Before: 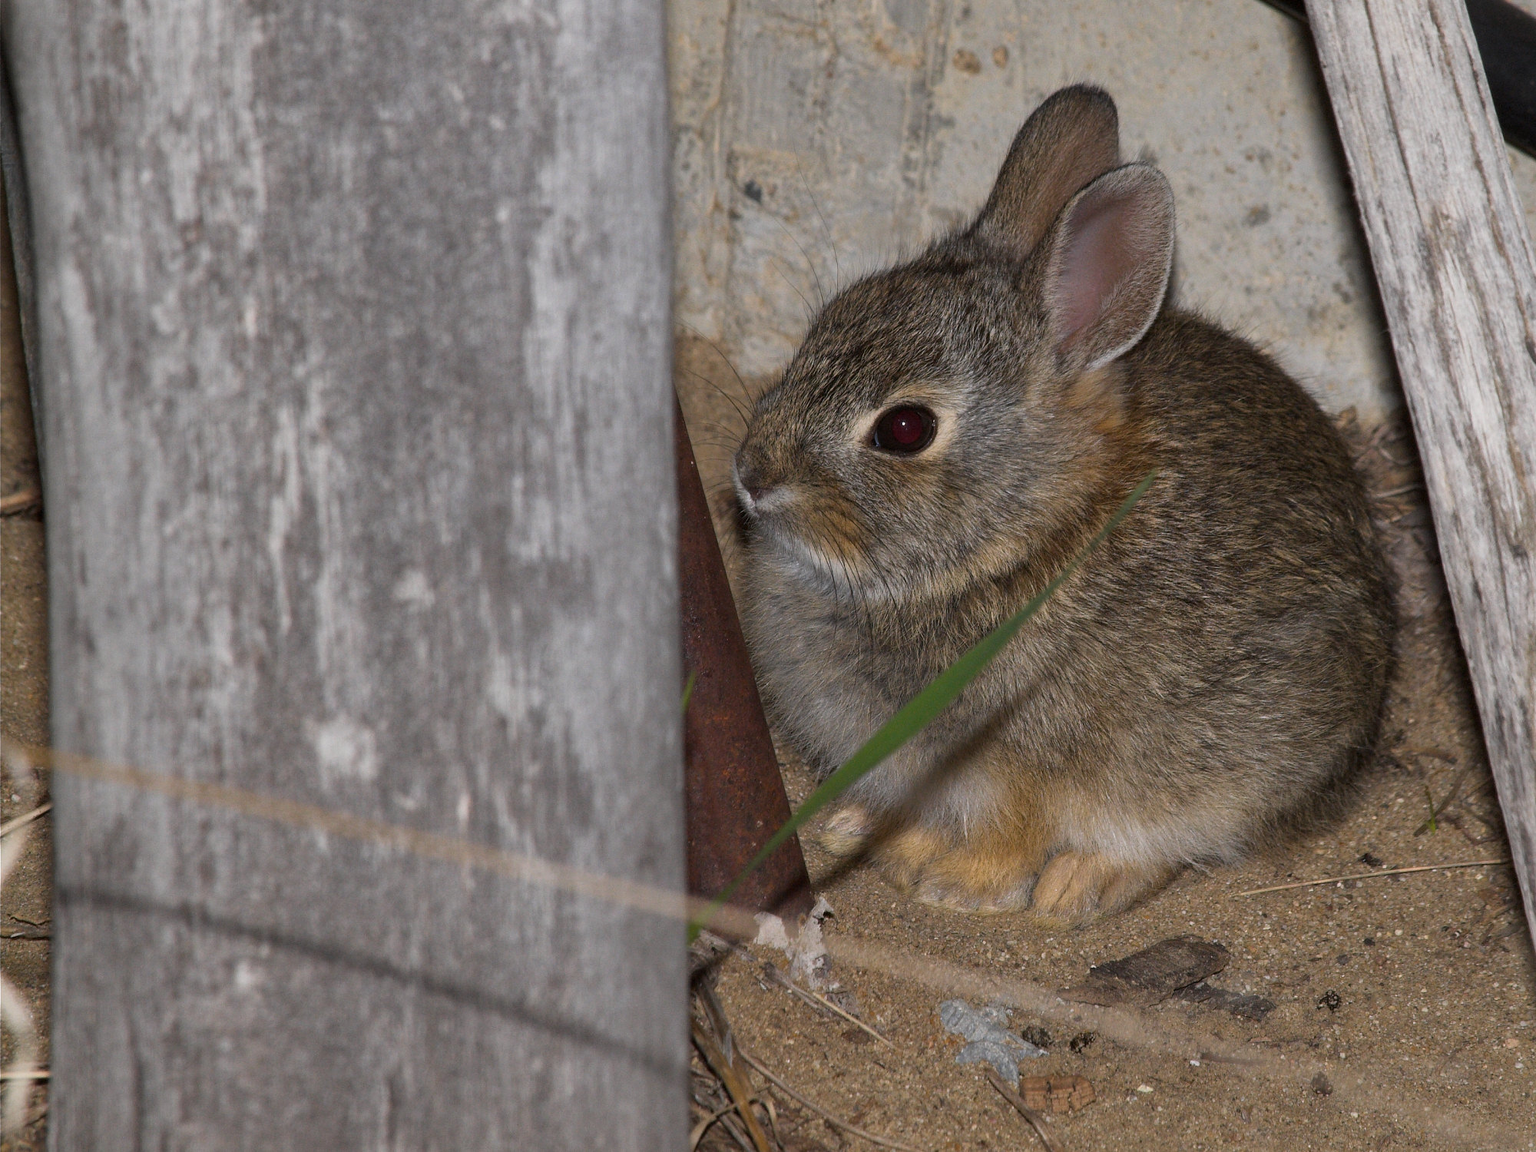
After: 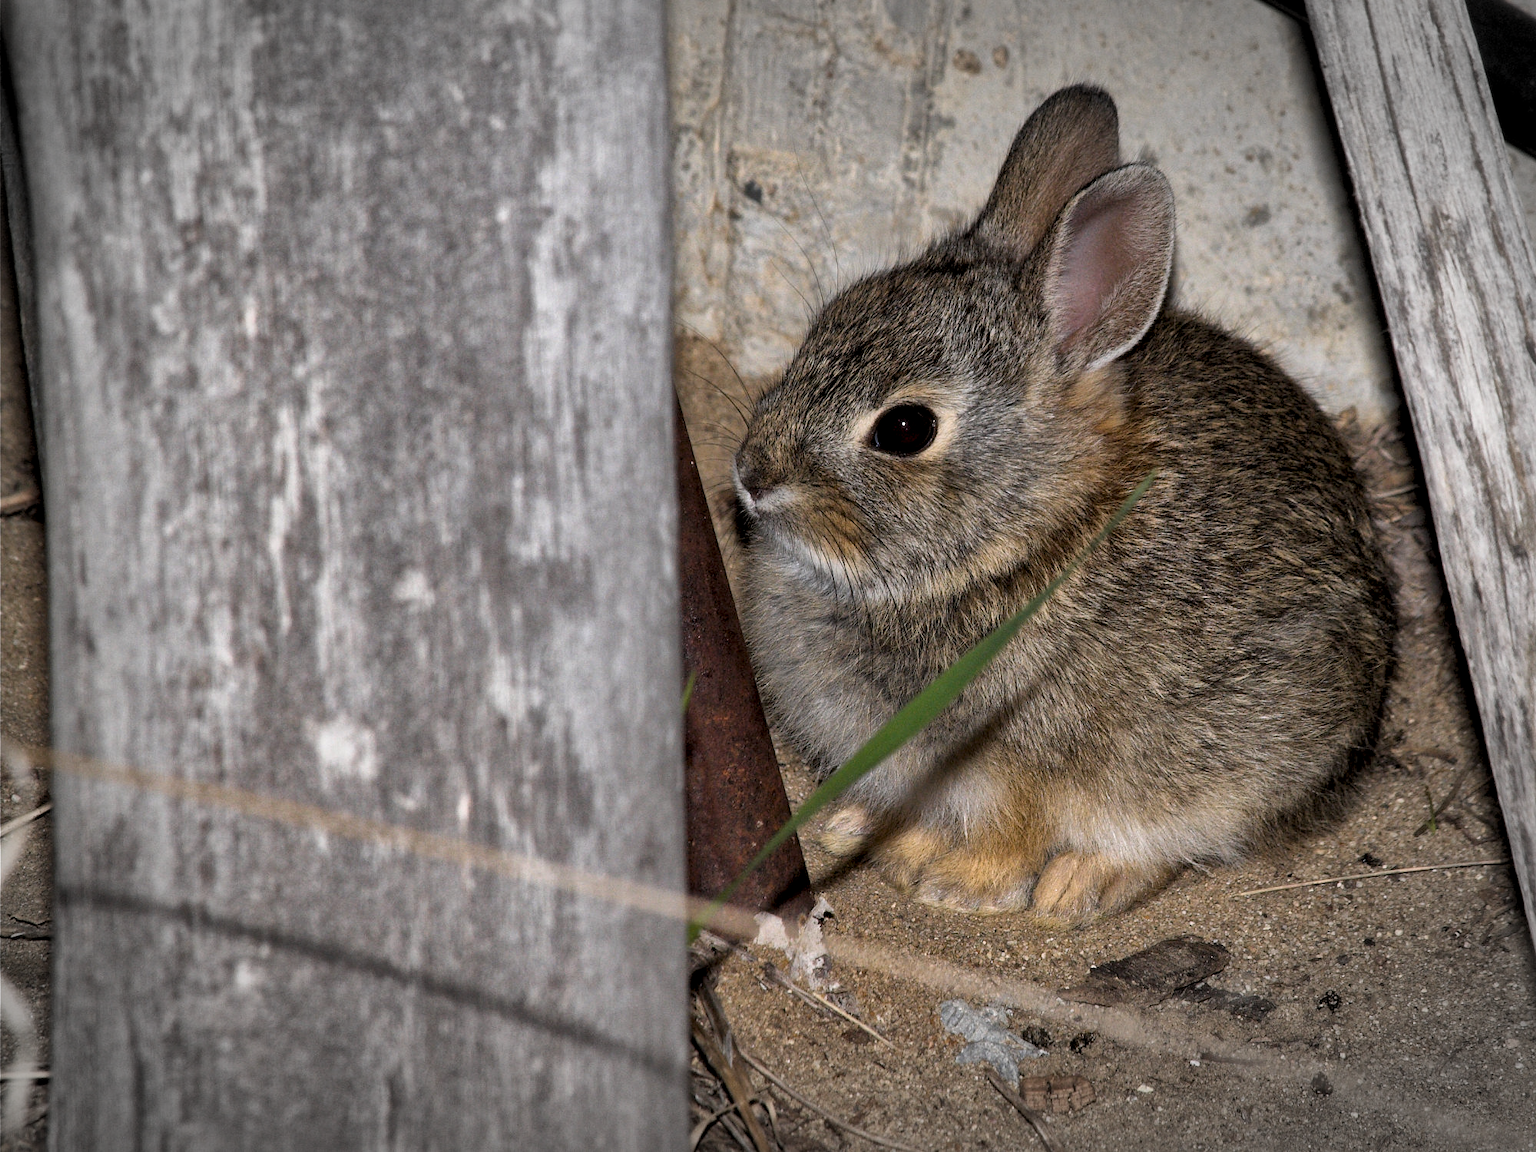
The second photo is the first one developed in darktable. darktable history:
rgb levels: levels [[0.01, 0.419, 0.839], [0, 0.5, 1], [0, 0.5, 1]]
vignetting: fall-off start 79.43%, saturation -0.649, width/height ratio 1.327, unbound false
local contrast: mode bilateral grid, contrast 20, coarseness 50, detail 150%, midtone range 0.2
levels: levels [0, 0.492, 0.984]
